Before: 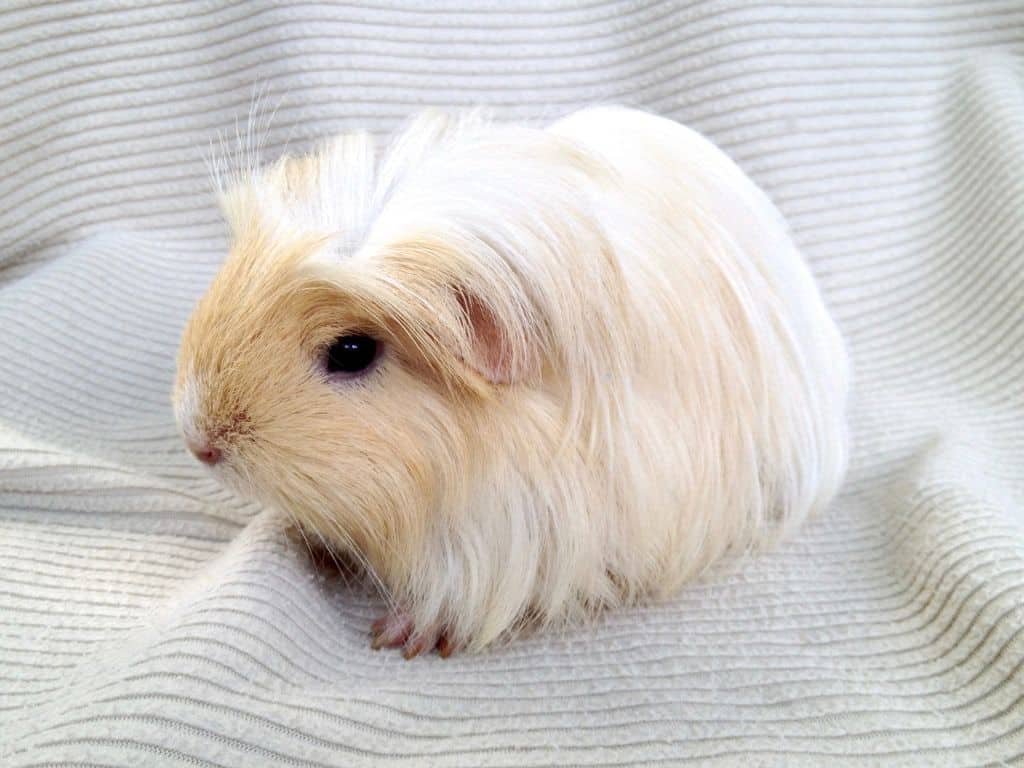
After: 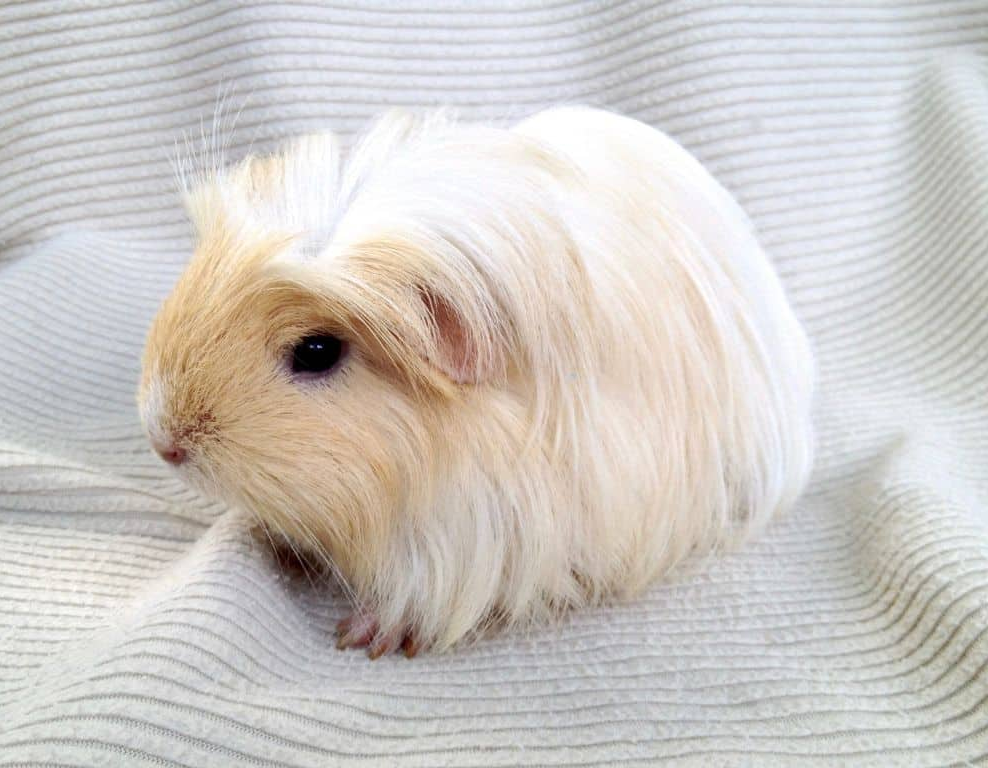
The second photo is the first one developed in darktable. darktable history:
crop and rotate: left 3.488%
